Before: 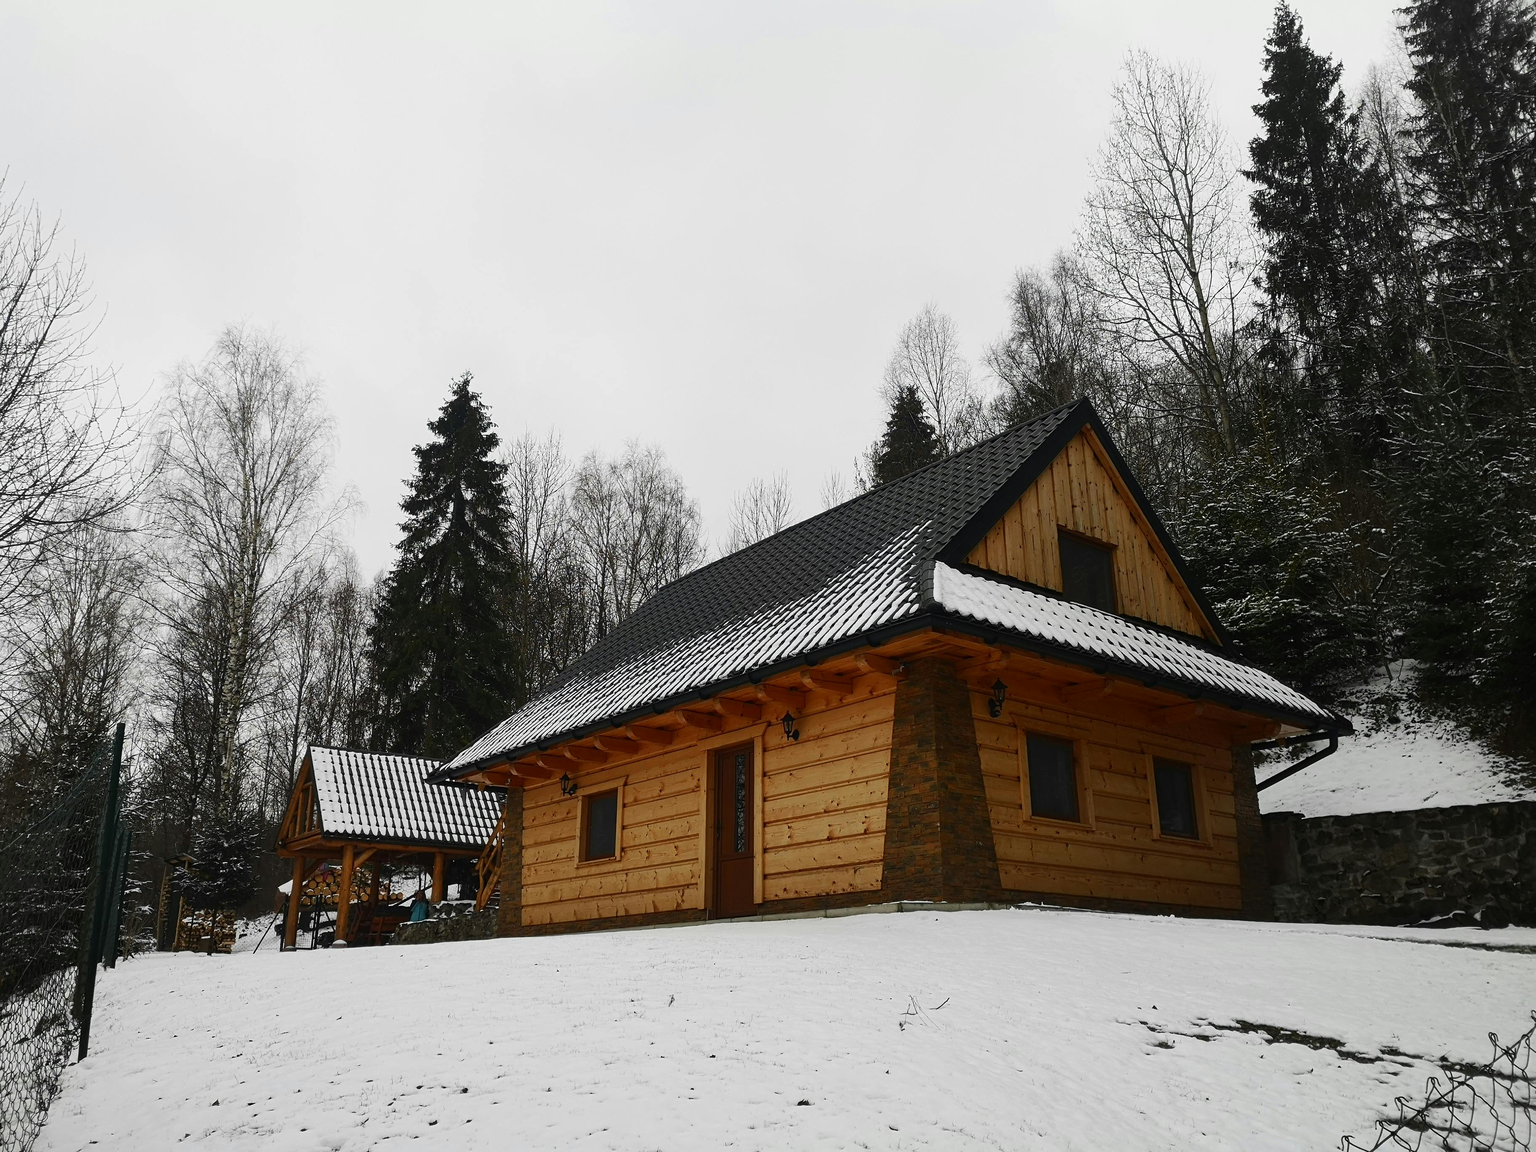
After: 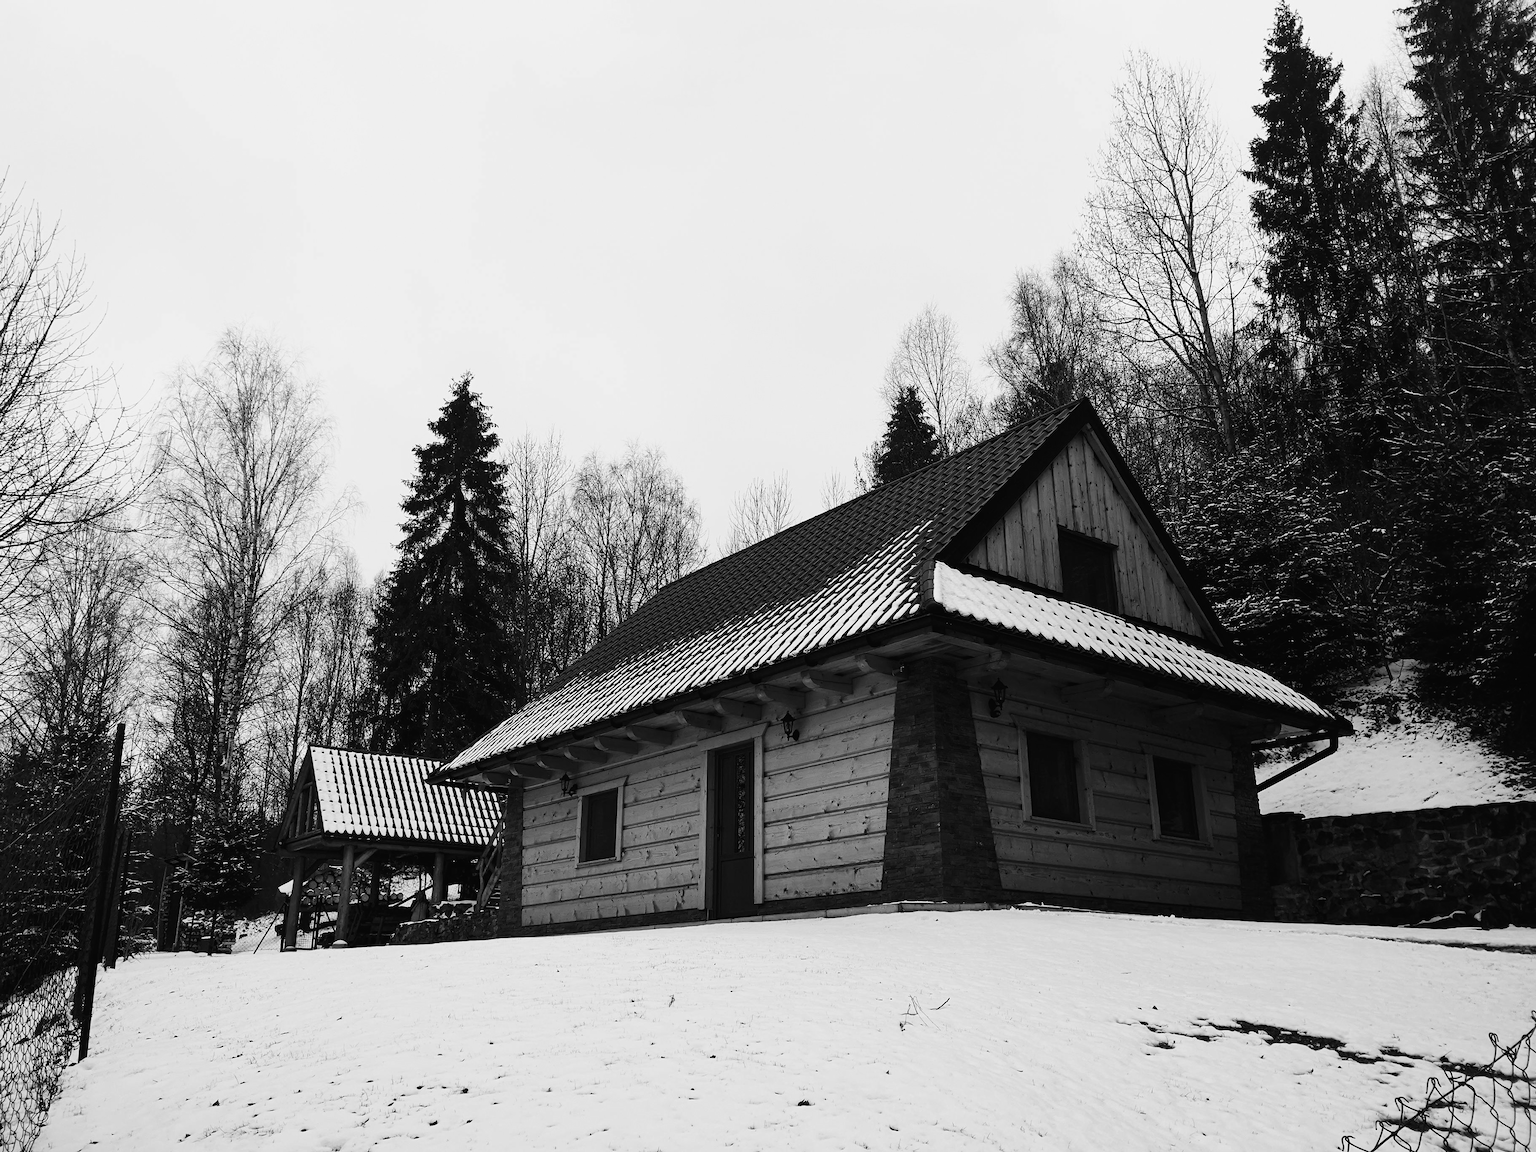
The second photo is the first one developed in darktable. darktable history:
tone curve: curves: ch0 [(0, 0.011) (0.053, 0.026) (0.174, 0.115) (0.416, 0.417) (0.697, 0.758) (0.852, 0.902) (0.991, 0.981)]; ch1 [(0, 0) (0.264, 0.22) (0.407, 0.373) (0.463, 0.457) (0.492, 0.5) (0.512, 0.511) (0.54, 0.543) (0.585, 0.617) (0.659, 0.686) (0.78, 0.8) (1, 1)]; ch2 [(0, 0) (0.438, 0.449) (0.473, 0.469) (0.503, 0.5) (0.523, 0.534) (0.562, 0.591) (0.612, 0.627) (0.701, 0.707) (1, 1)], color space Lab, independent channels, preserve colors none
monochrome: a 32, b 64, size 2.3, highlights 1
